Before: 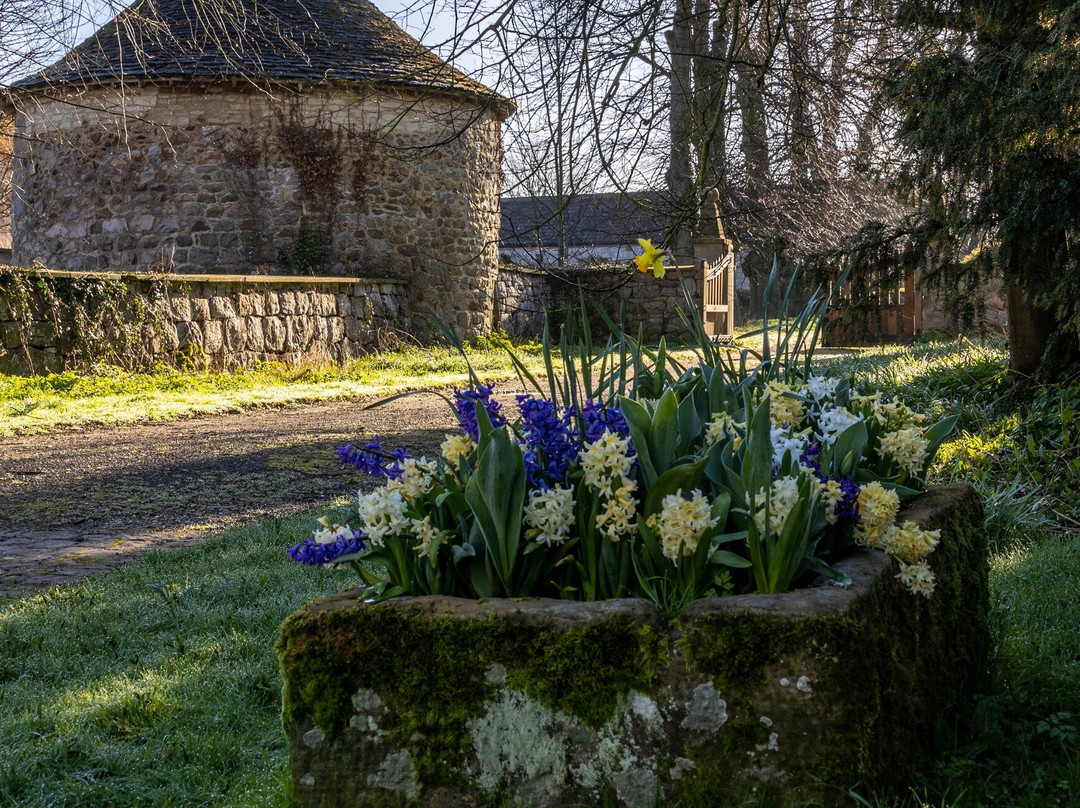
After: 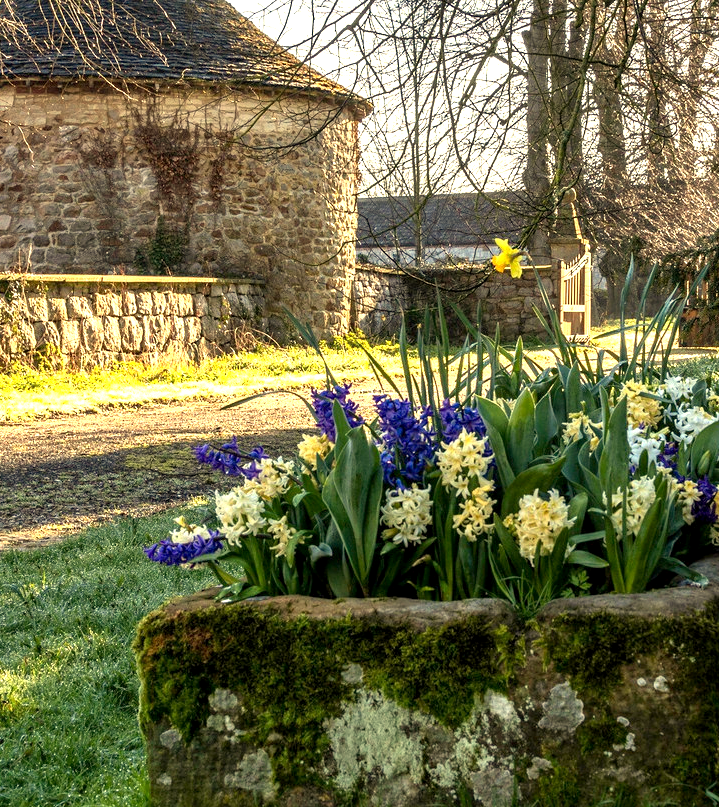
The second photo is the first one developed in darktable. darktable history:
exposure: black level correction 0.001, exposure 1.3 EV, compensate highlight preservation false
crop and rotate: left 13.342%, right 19.991%
white balance: red 1.08, blue 0.791
